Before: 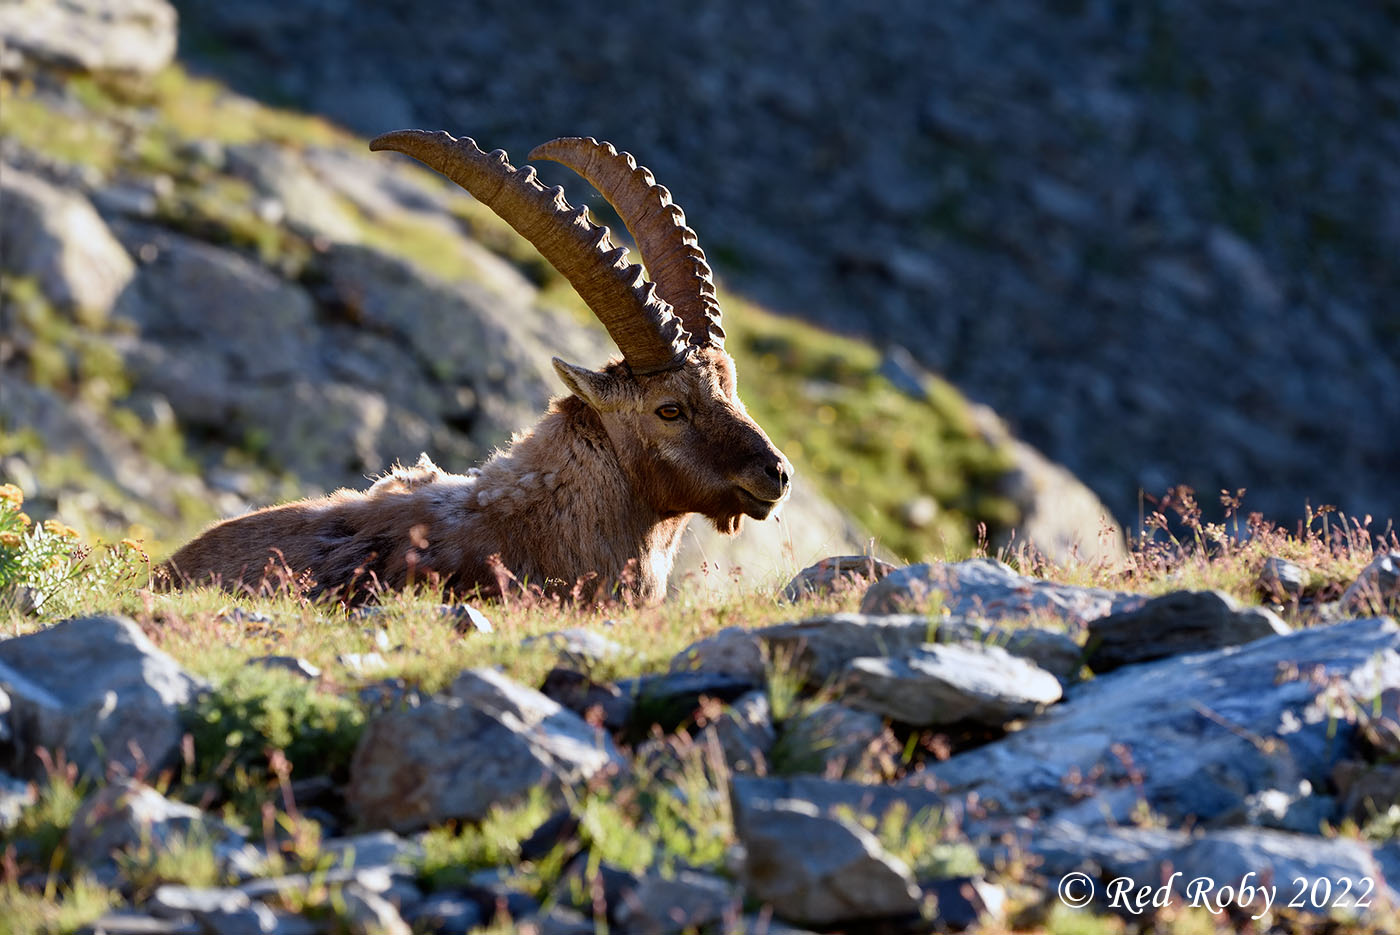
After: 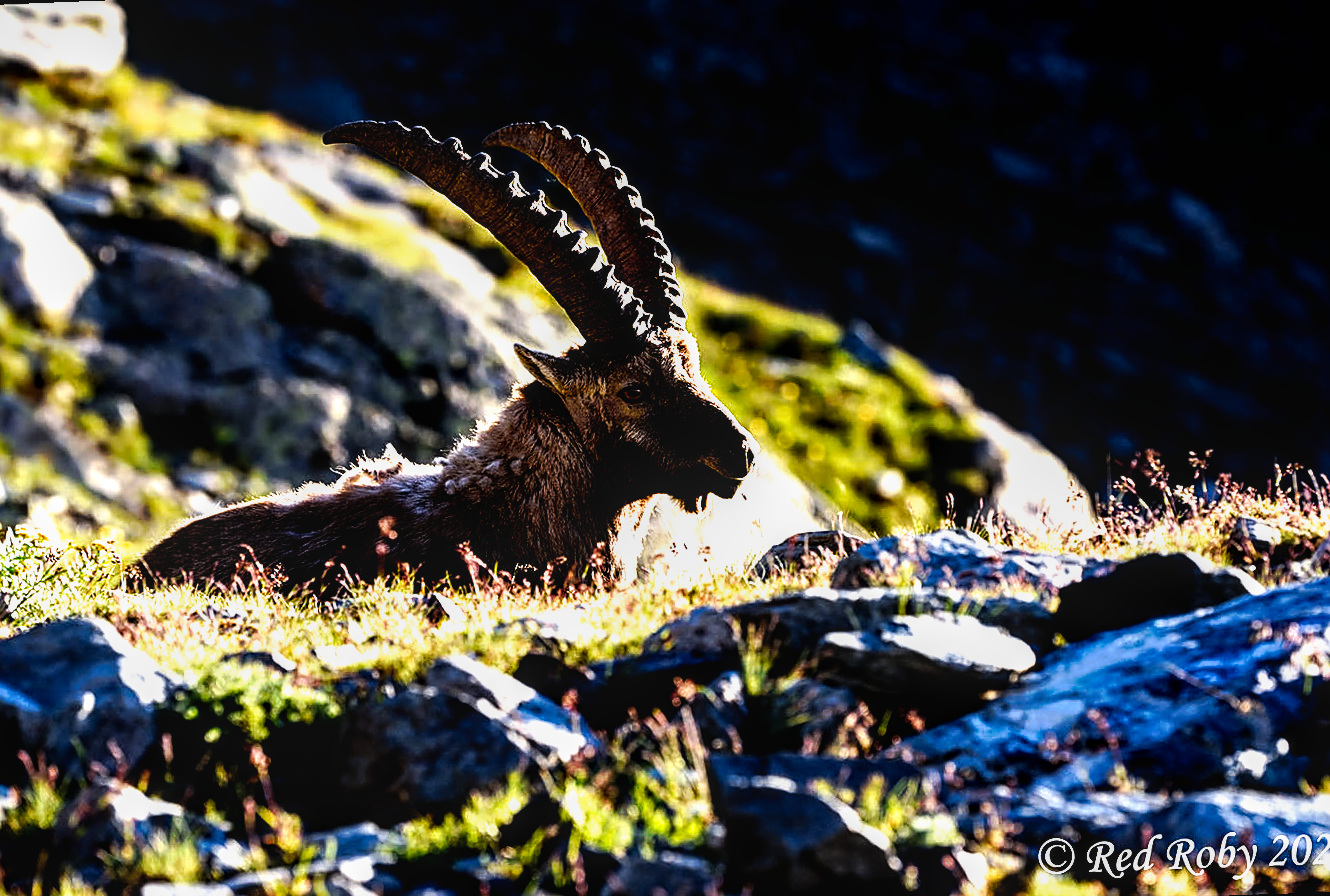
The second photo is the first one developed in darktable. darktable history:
rotate and perspective: rotation -2.12°, lens shift (vertical) 0.009, lens shift (horizontal) -0.008, automatic cropping original format, crop left 0.036, crop right 0.964, crop top 0.05, crop bottom 0.959
filmic rgb: black relative exposure -8.2 EV, white relative exposure 2.2 EV, threshold 3 EV, hardness 7.11, latitude 85.74%, contrast 1.696, highlights saturation mix -4%, shadows ↔ highlights balance -2.69%, preserve chrominance no, color science v5 (2021), contrast in shadows safe, contrast in highlights safe, enable highlight reconstruction true
tone curve: curves: ch0 [(0, 0) (0.003, 0.003) (0.011, 0.011) (0.025, 0.024) (0.044, 0.043) (0.069, 0.068) (0.1, 0.097) (0.136, 0.133) (0.177, 0.173) (0.224, 0.219) (0.277, 0.271) (0.335, 0.327) (0.399, 0.39) (0.468, 0.457) (0.543, 0.582) (0.623, 0.655) (0.709, 0.734) (0.801, 0.817) (0.898, 0.906) (1, 1)], preserve colors none
local contrast: on, module defaults
color balance rgb: shadows lift › luminance -10%, power › luminance -9%, linear chroma grading › global chroma 10%, global vibrance 10%, contrast 15%, saturation formula JzAzBz (2021)
sharpen: amount 0.55
